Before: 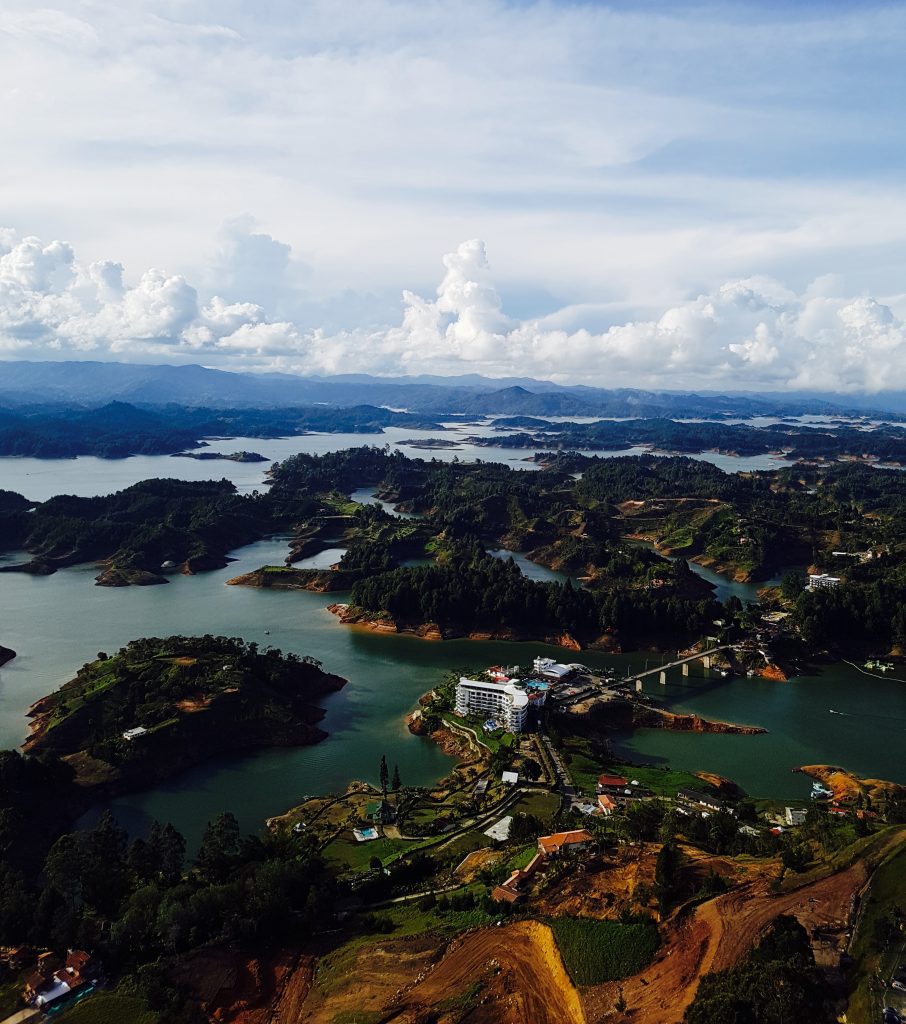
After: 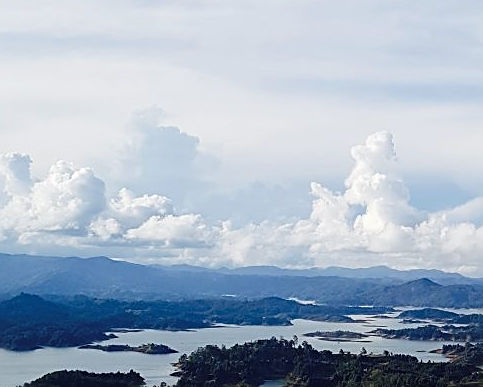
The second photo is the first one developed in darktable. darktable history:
crop: left 10.249%, top 10.628%, right 36.419%, bottom 51.512%
sharpen: on, module defaults
